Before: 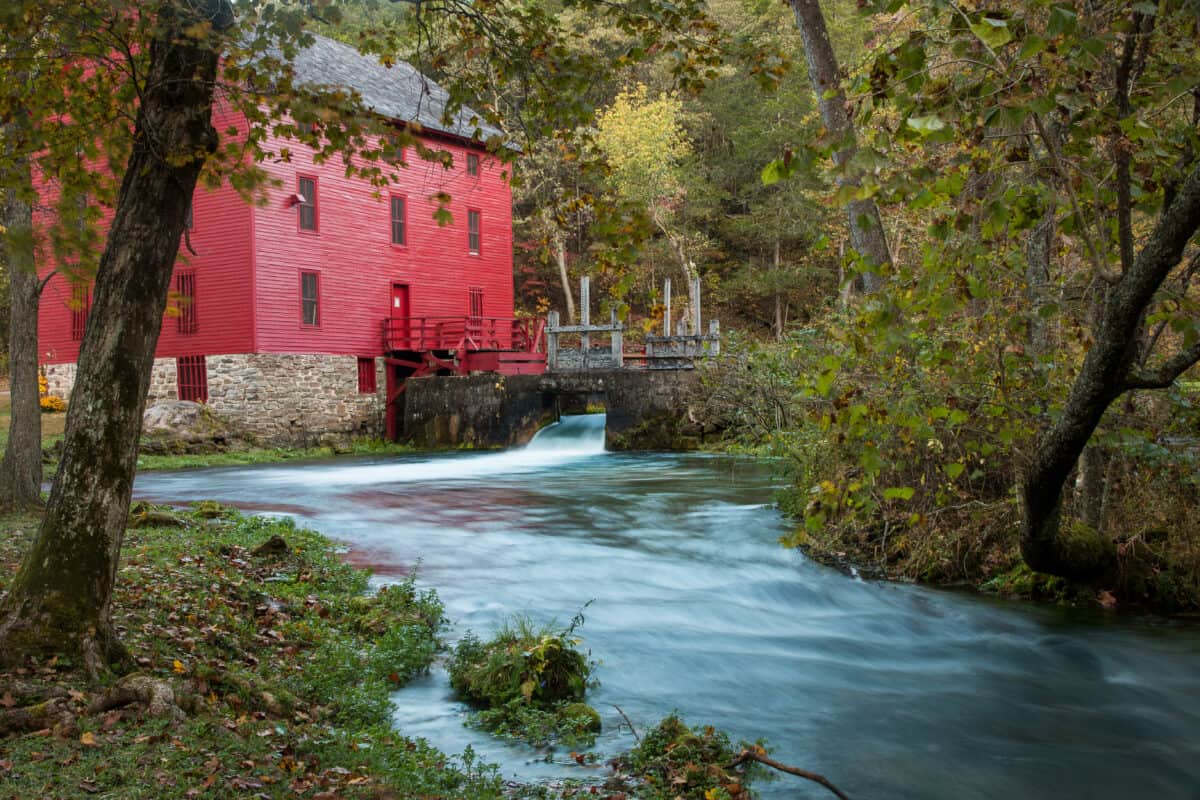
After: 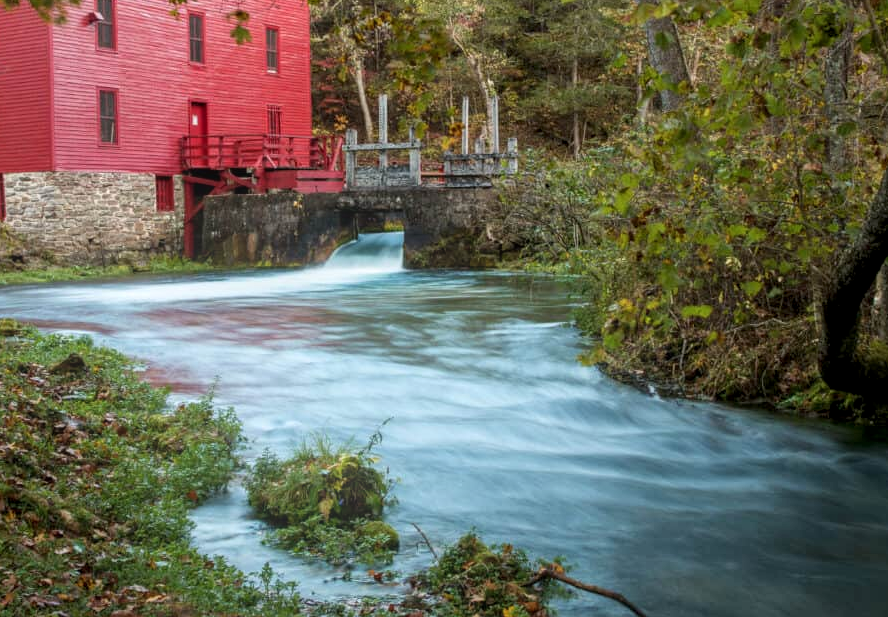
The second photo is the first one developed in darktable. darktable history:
local contrast: on, module defaults
crop: left 16.871%, top 22.857%, right 9.116%
bloom: on, module defaults
